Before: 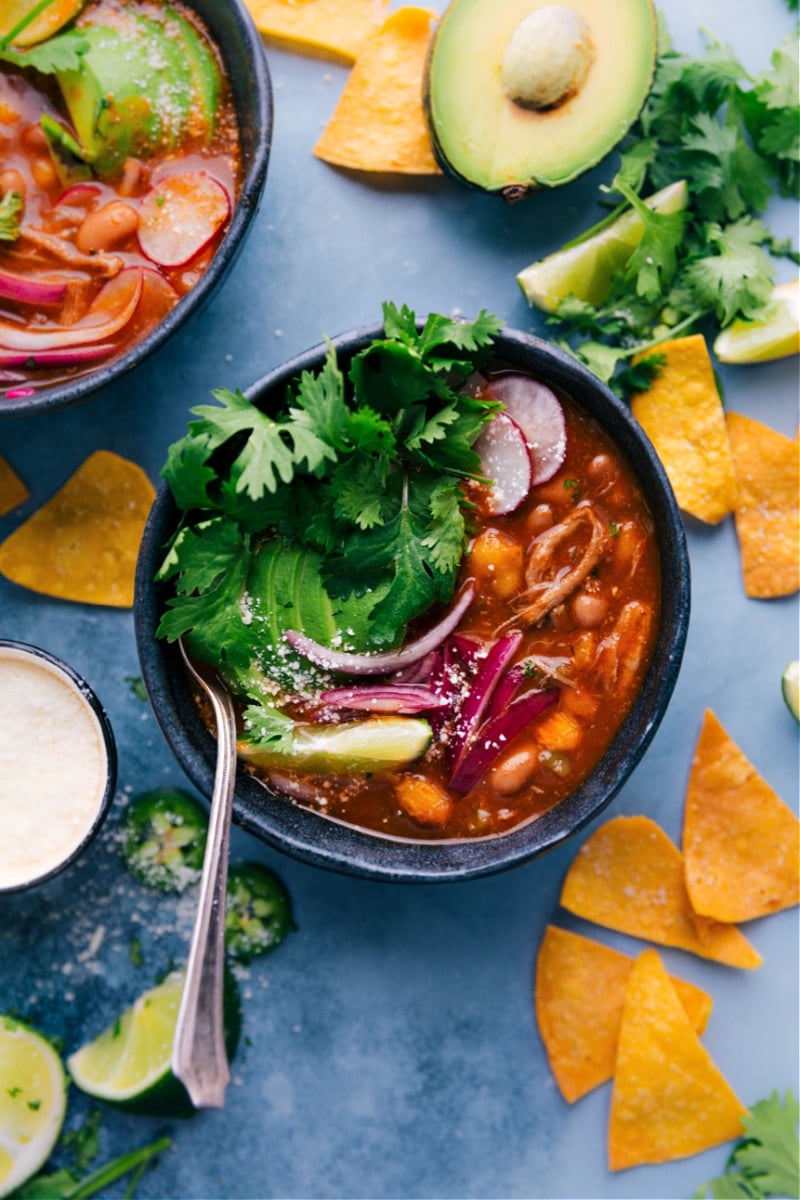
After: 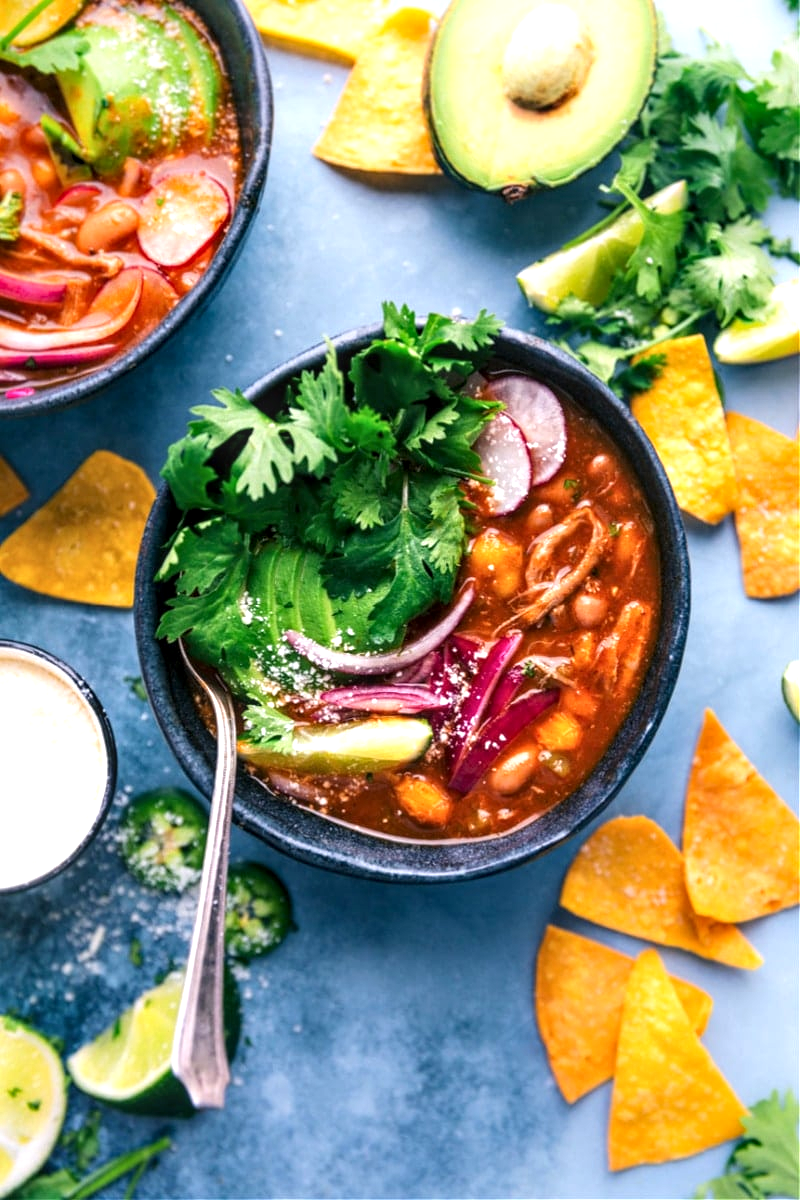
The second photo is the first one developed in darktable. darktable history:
local contrast: detail 130%
exposure: exposure 0.663 EV, compensate highlight preservation false
